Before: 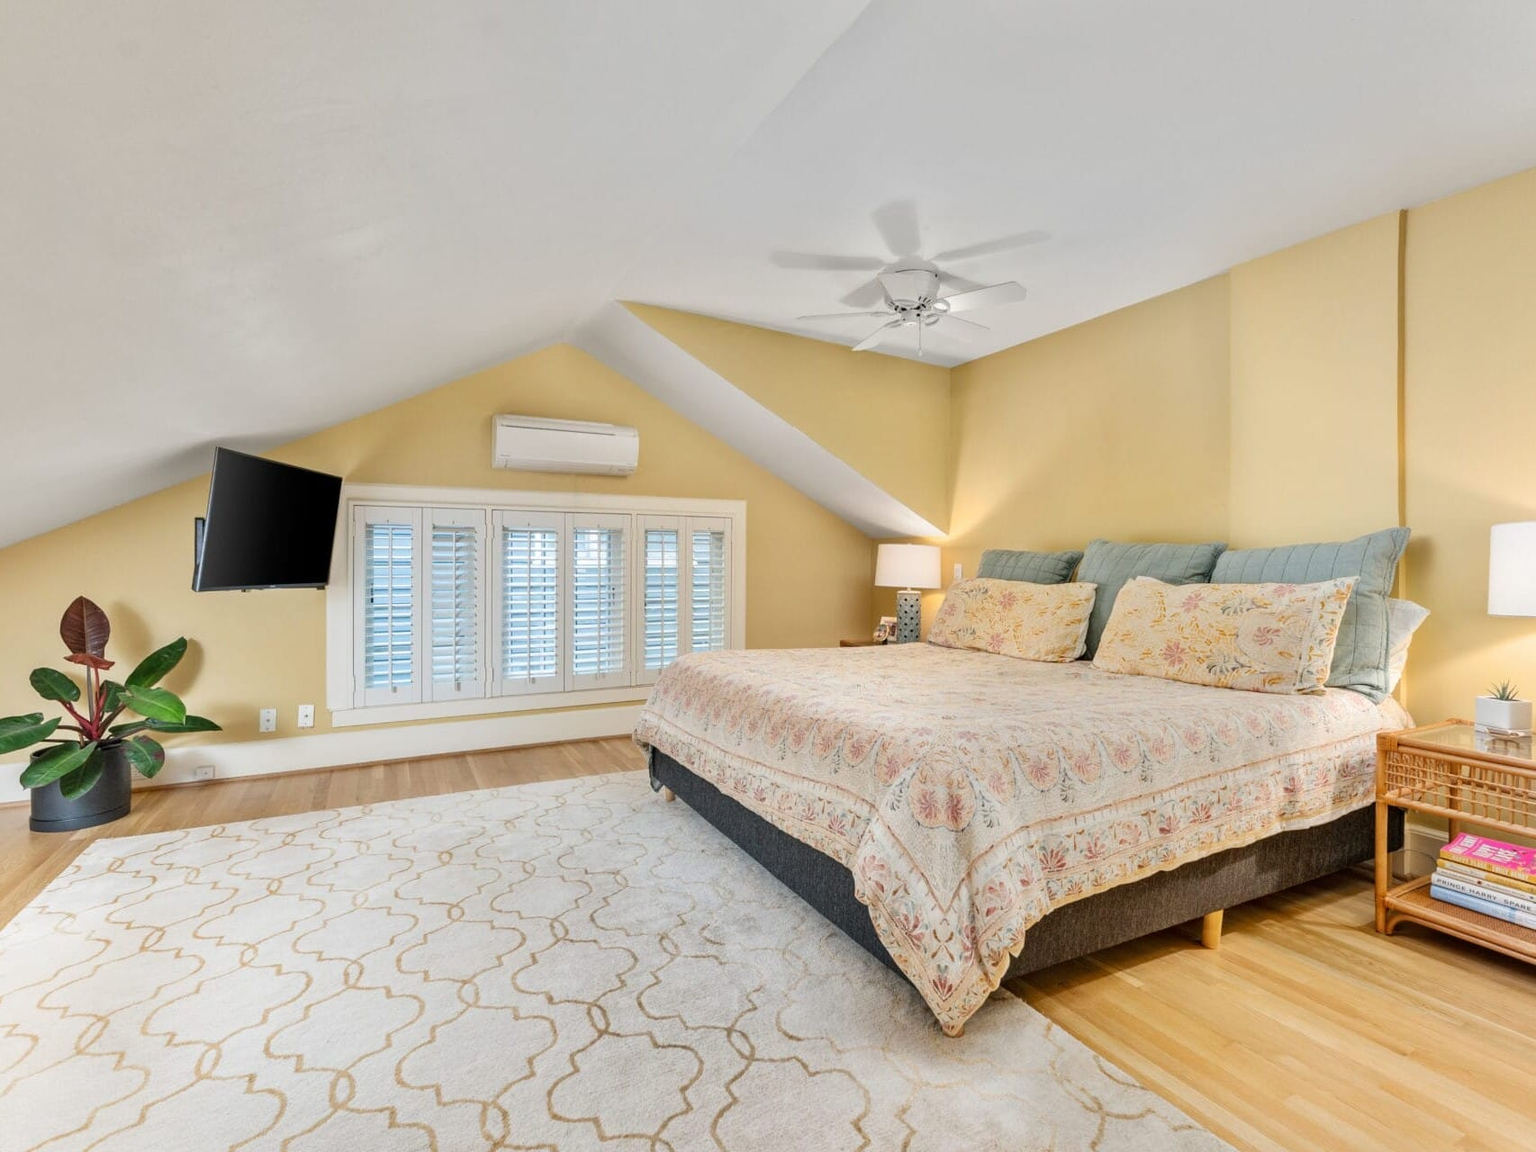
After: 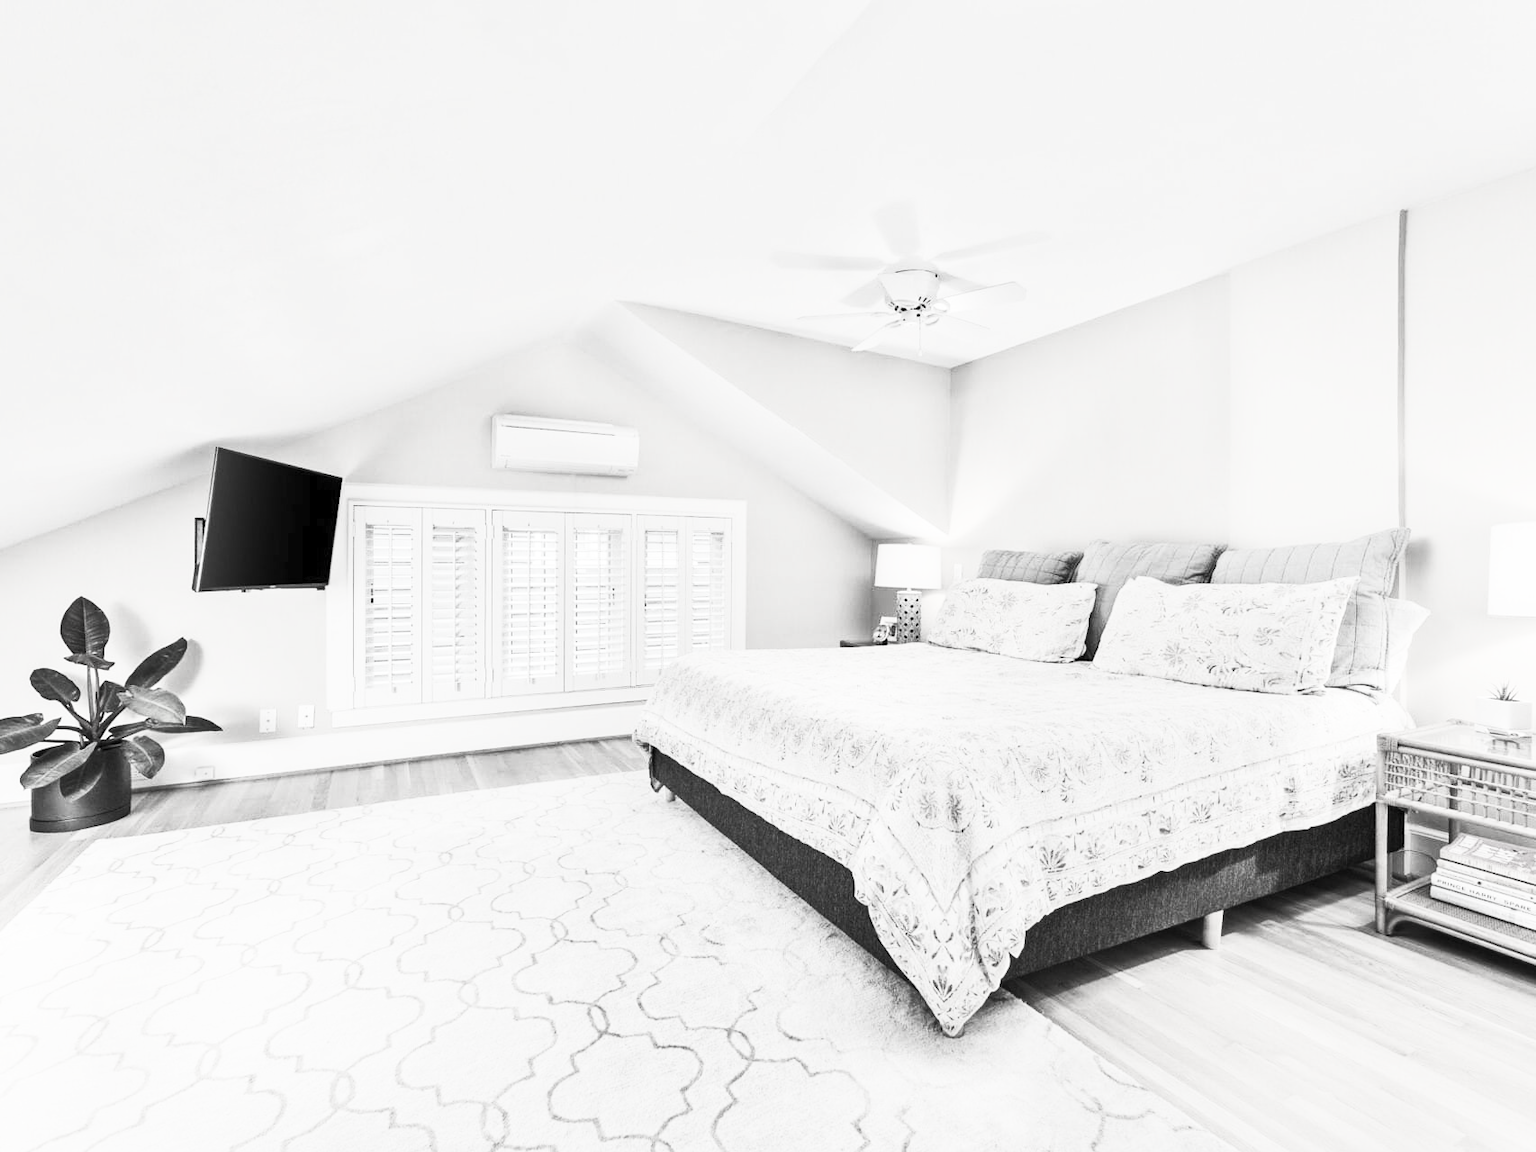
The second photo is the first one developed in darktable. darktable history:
contrast brightness saturation: contrast 0.547, brightness 0.456, saturation -0.984
